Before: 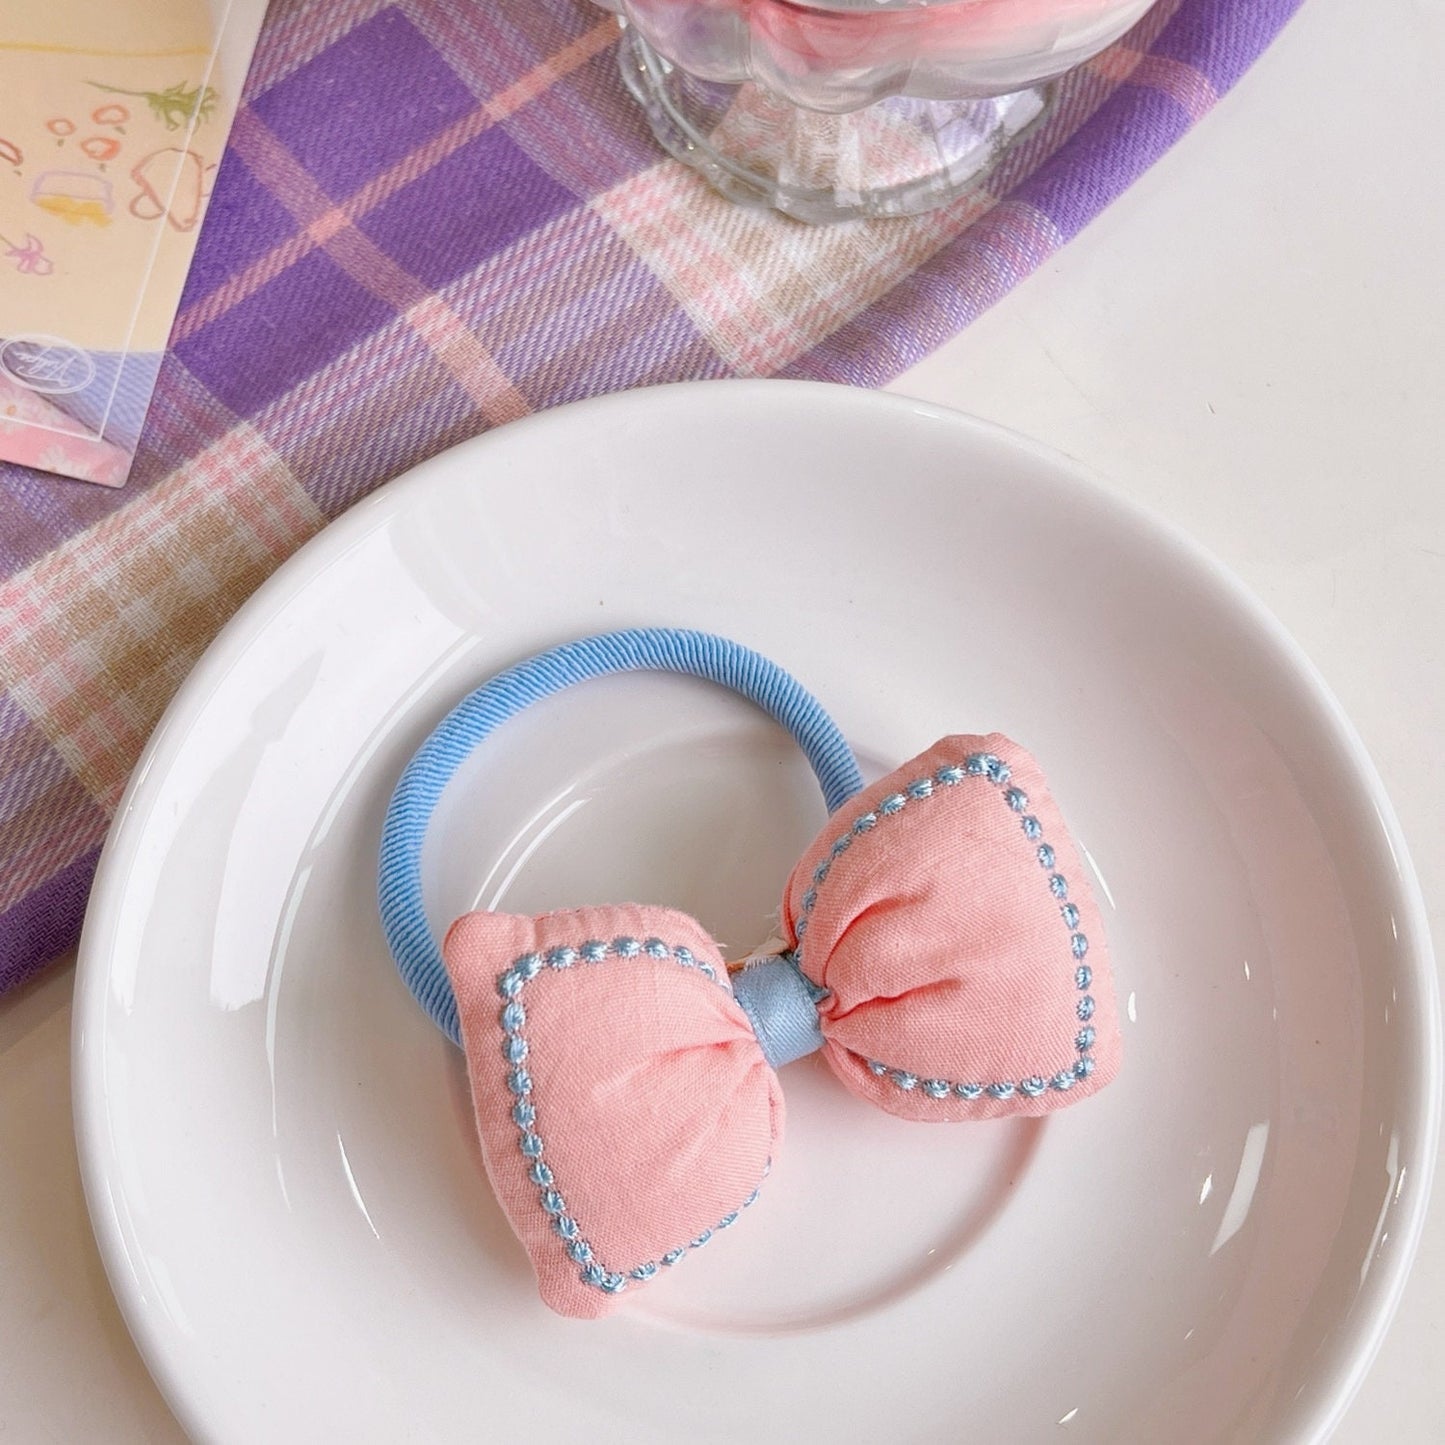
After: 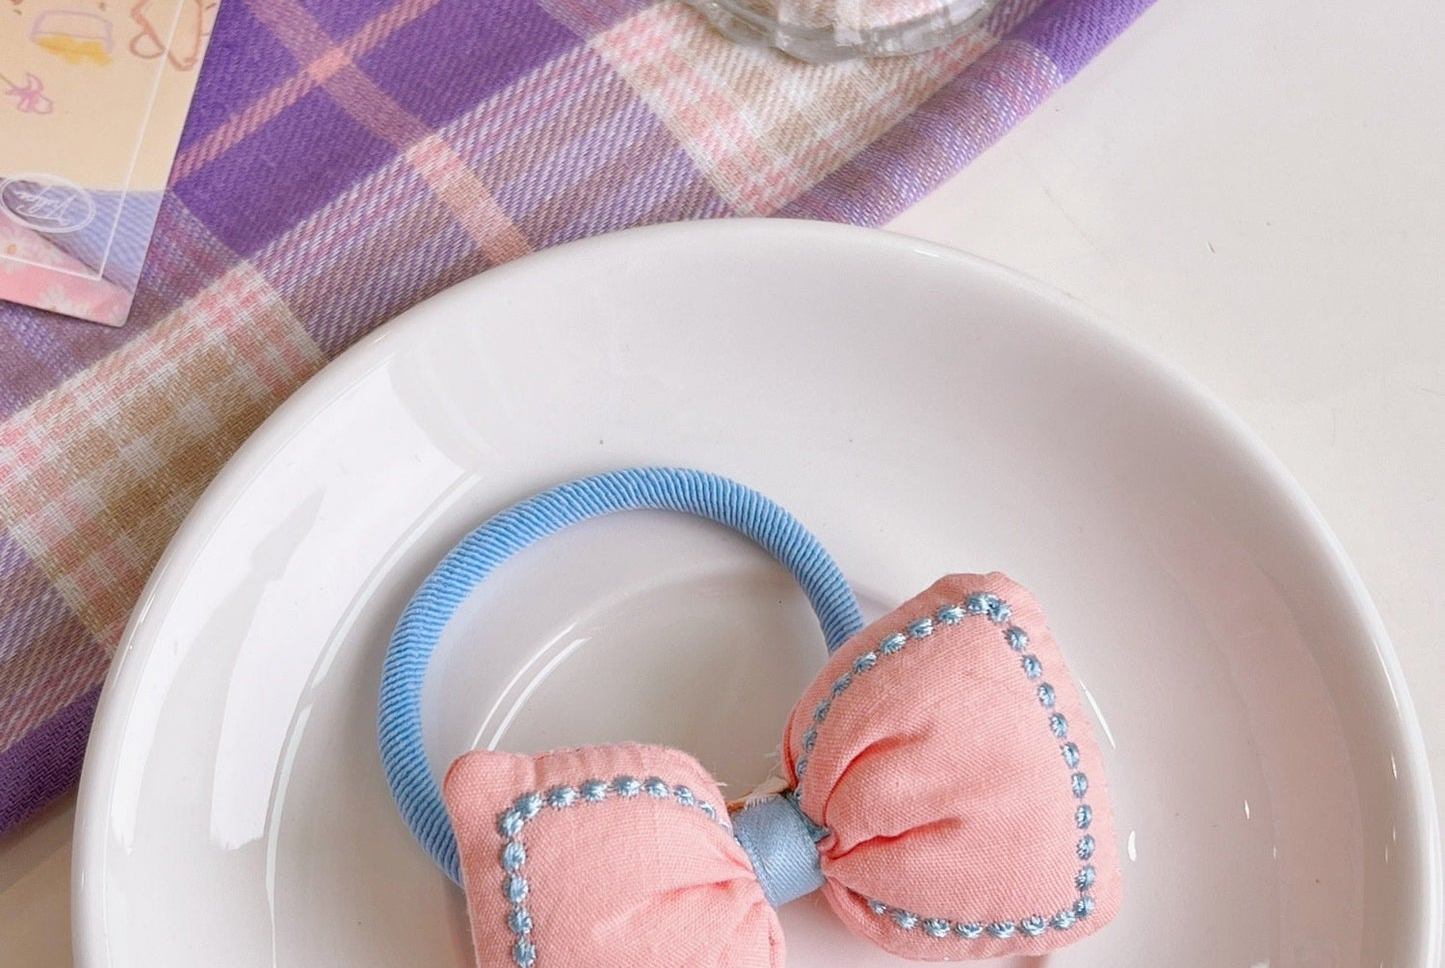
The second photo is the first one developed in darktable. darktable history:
crop: top 11.183%, bottom 21.824%
